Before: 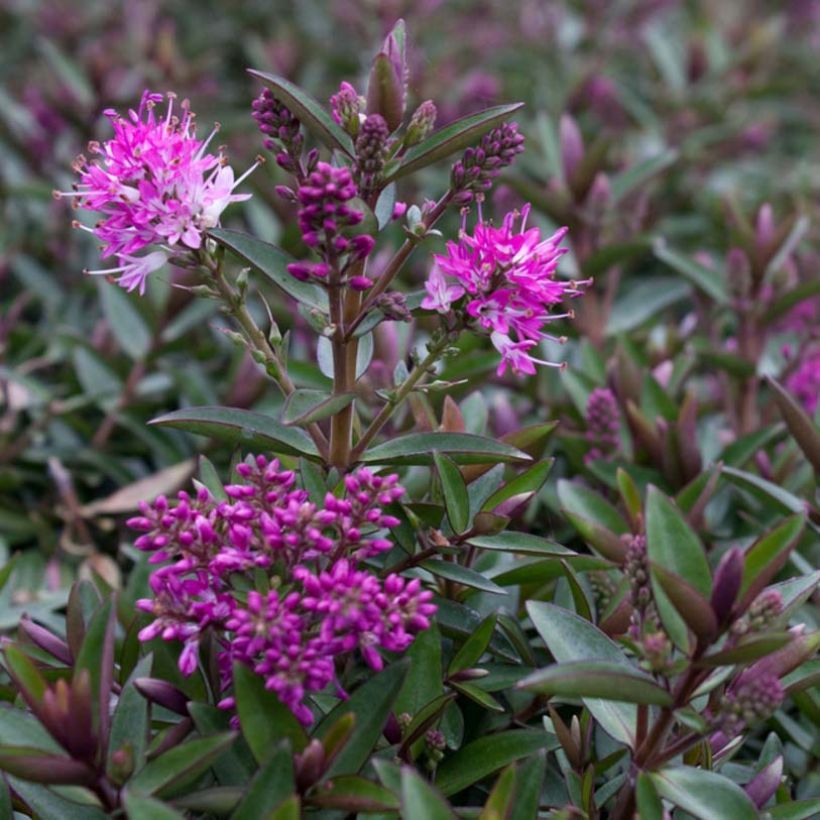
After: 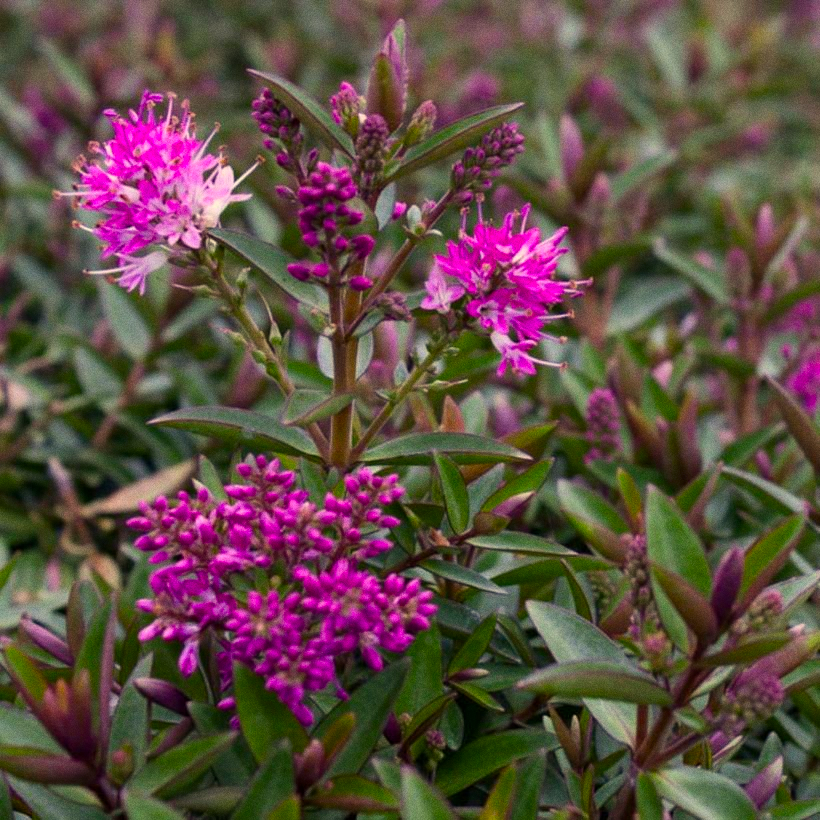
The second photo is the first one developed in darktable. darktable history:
color balance rgb: perceptual saturation grading › global saturation 25%, global vibrance 20%
color correction: highlights a* 2.72, highlights b* 22.8
grain: coarseness 0.09 ISO
